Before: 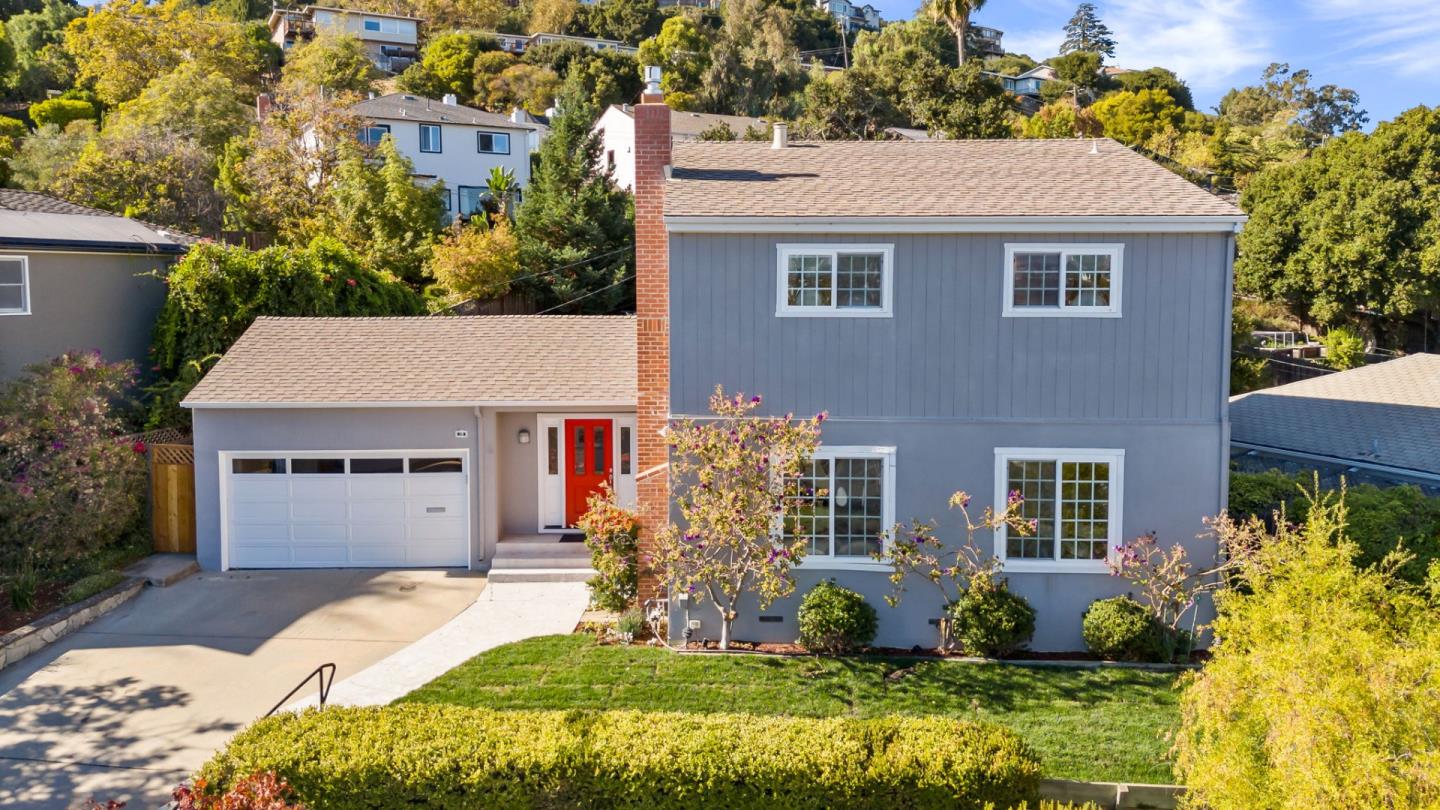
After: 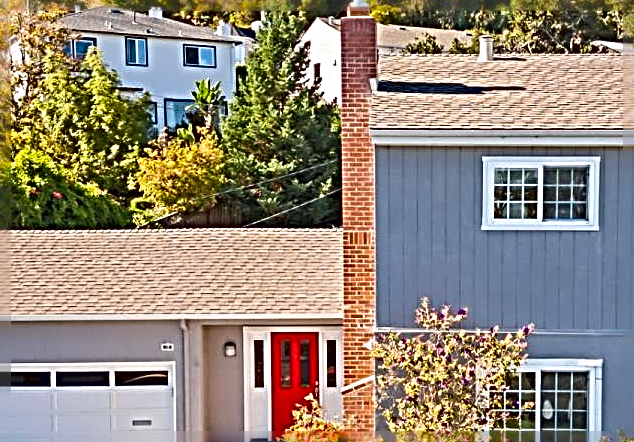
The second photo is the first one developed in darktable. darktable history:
exposure: black level correction -0.005, exposure 1 EV, compensate highlight preservation false
sharpen: radius 4.005, amount 1.984
crop: left 20.456%, top 10.746%, right 35.515%, bottom 34.614%
tone equalizer: -8 EV -0.012 EV, -7 EV 0.013 EV, -6 EV -0.008 EV, -5 EV 0.007 EV, -4 EV -0.036 EV, -3 EV -0.228 EV, -2 EV -0.653 EV, -1 EV -0.991 EV, +0 EV -0.99 EV
contrast brightness saturation: contrast 0.087, saturation 0.268
